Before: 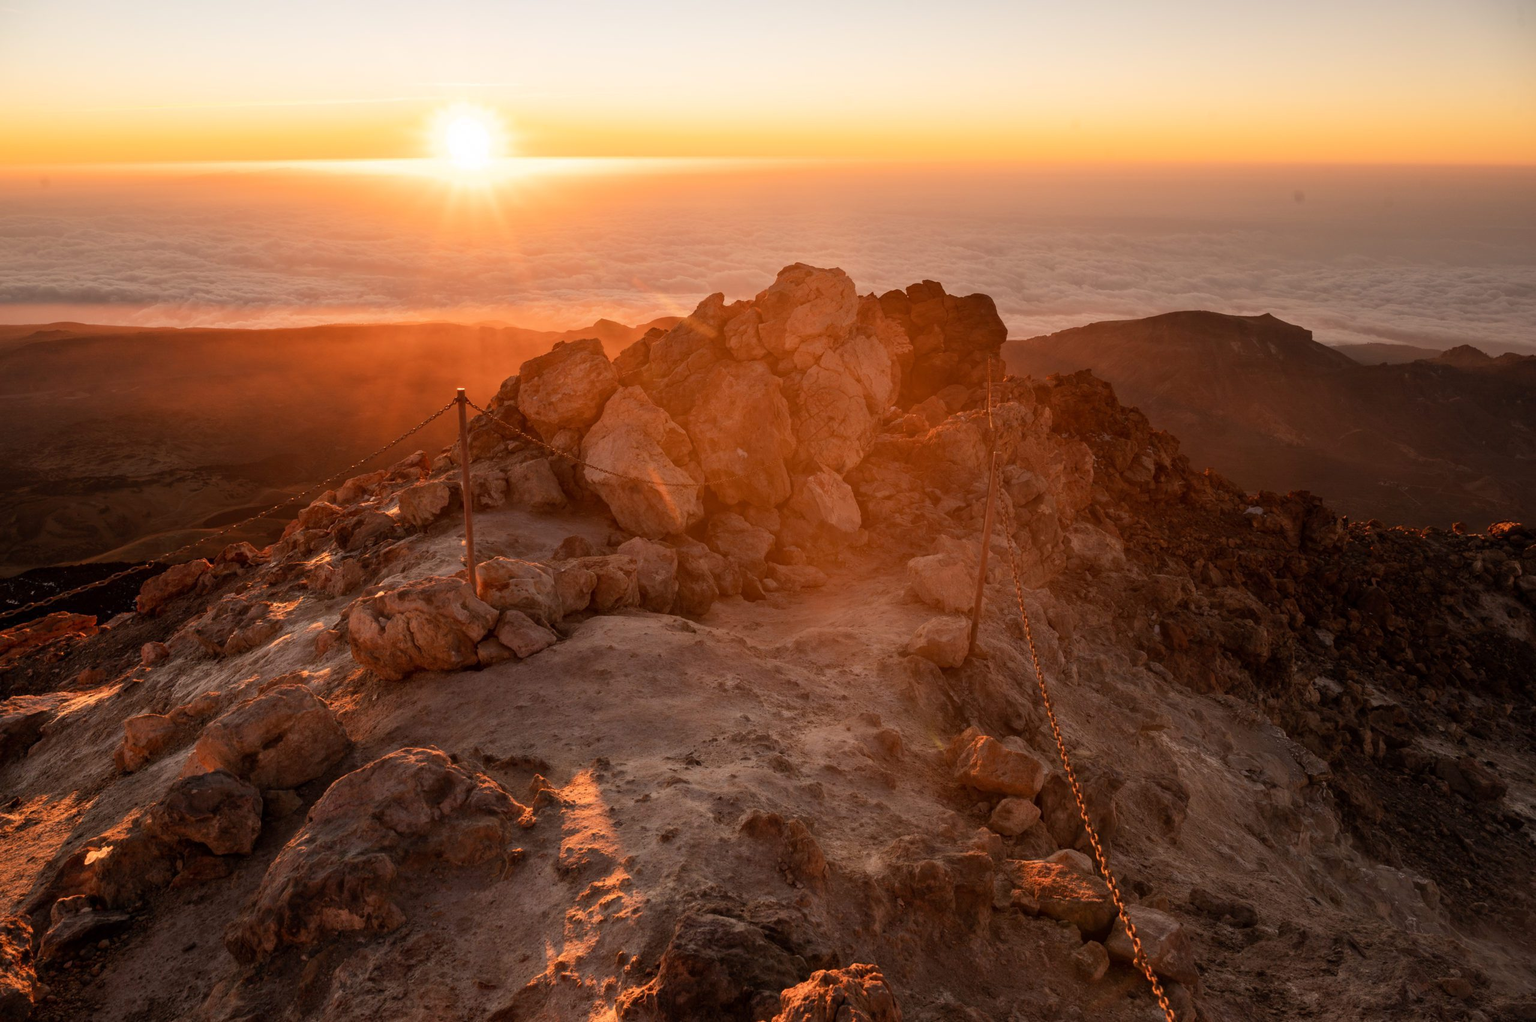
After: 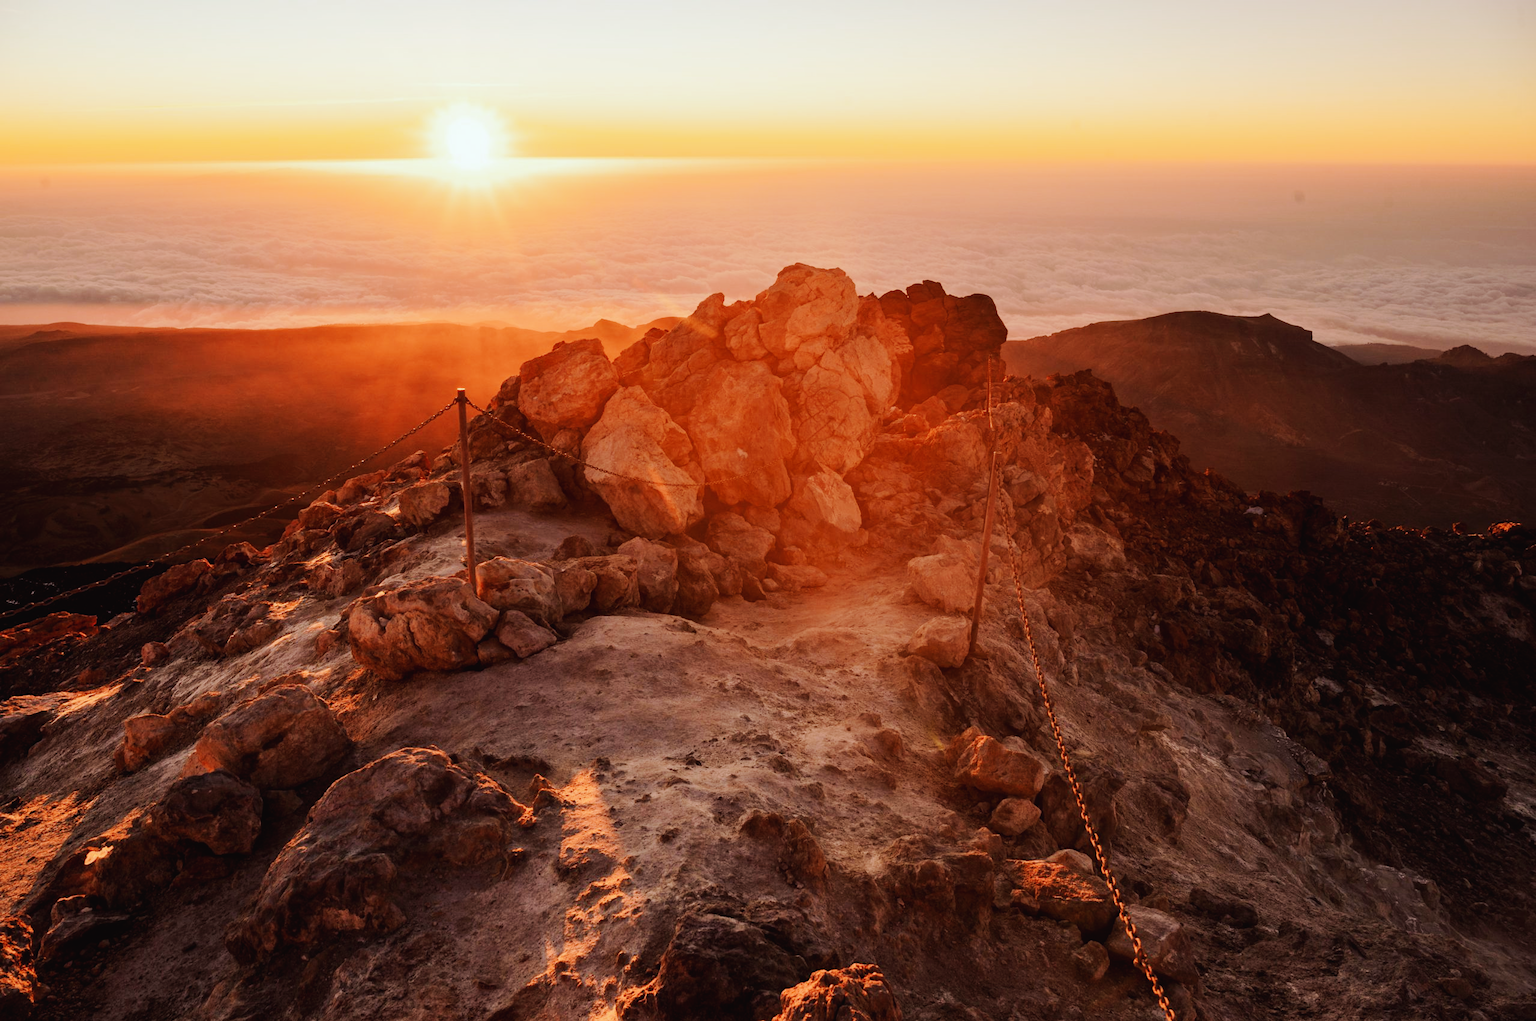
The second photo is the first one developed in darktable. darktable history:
tone curve: curves: ch0 [(0, 0) (0.003, 0.019) (0.011, 0.021) (0.025, 0.023) (0.044, 0.026) (0.069, 0.037) (0.1, 0.059) (0.136, 0.088) (0.177, 0.138) (0.224, 0.199) (0.277, 0.279) (0.335, 0.376) (0.399, 0.481) (0.468, 0.581) (0.543, 0.658) (0.623, 0.735) (0.709, 0.8) (0.801, 0.861) (0.898, 0.928) (1, 1)], preserve colors none
color look up table: target L [95.6, 89.3, 89.38, 87.25, 85.43, 84.42, 73.48, 60.69, 52.63, 58.43, 43.94, 39.15, 27.32, 25.44, 200.37, 77.83, 64.14, 66.3, 61.76, 58.64, 47.76, 49.21, 38.34, 29.72, 27.12, 23.07, 13.02, 1.192, 88.19, 79.06, 67.55, 66.08, 60.99, 55.5, 57.19, 54.31, 42.27, 33.06, 37.43, 32.29, 16.15, 3.173, 85.1, 67.12, 62.73, 47.26, 45.89, 32.73, 34.04], target a [-9.6, -22.33, -7.309, -33.54, -39.46, -56.13, -4.782, -34.27, -47.89, 0.485, -11.93, -29.37, -21.49, -6.247, 0, 21.65, 40.64, 26.14, 28.35, 51.37, 69.69, 36.34, 50.9, 4.956, 26.47, 31.34, 20.14, 5.411, 23.32, 38.94, 23.85, 67.71, 5.404, 33.63, 54.76, 90.85, 60.77, 19.06, 53.36, 40.94, 32.64, 20.98, -36.24, -18.03, -10.72, -8.257, -26.1, -4.533, -5.125], target b [17.23, 43.78, 78.2, 72.64, 2.878, 32.24, 40.9, 23.74, 41.23, 21.04, 35.47, 28.75, 19.14, 26.27, 0, 10.43, 41.4, 28.87, 58.01, 19.65, 29.01, 40.16, 13.19, 9.101, 0.665, 28.5, 17.42, 0.917, -15.86, -24.82, -10.03, -48.39, 1.914, -43.35, -5.151, -67.73, -21.46, -57.14, -45.5, -25.28, -47.5, -26.97, -15.54, -18.23, -43.79, -23.75, -3.502, -23.53, -2.88], num patches 49
